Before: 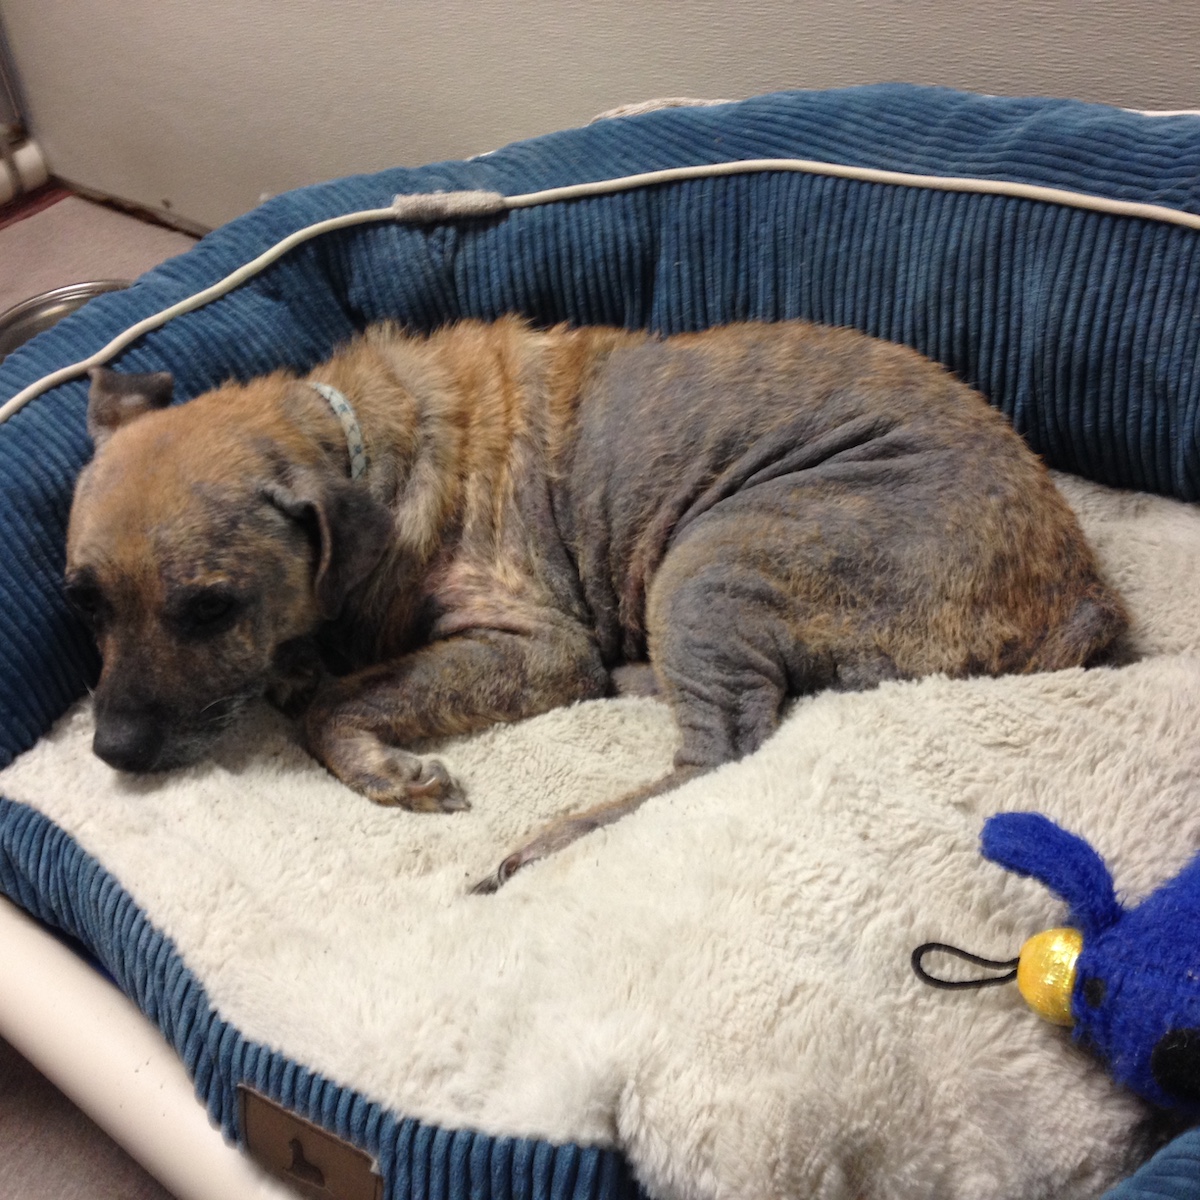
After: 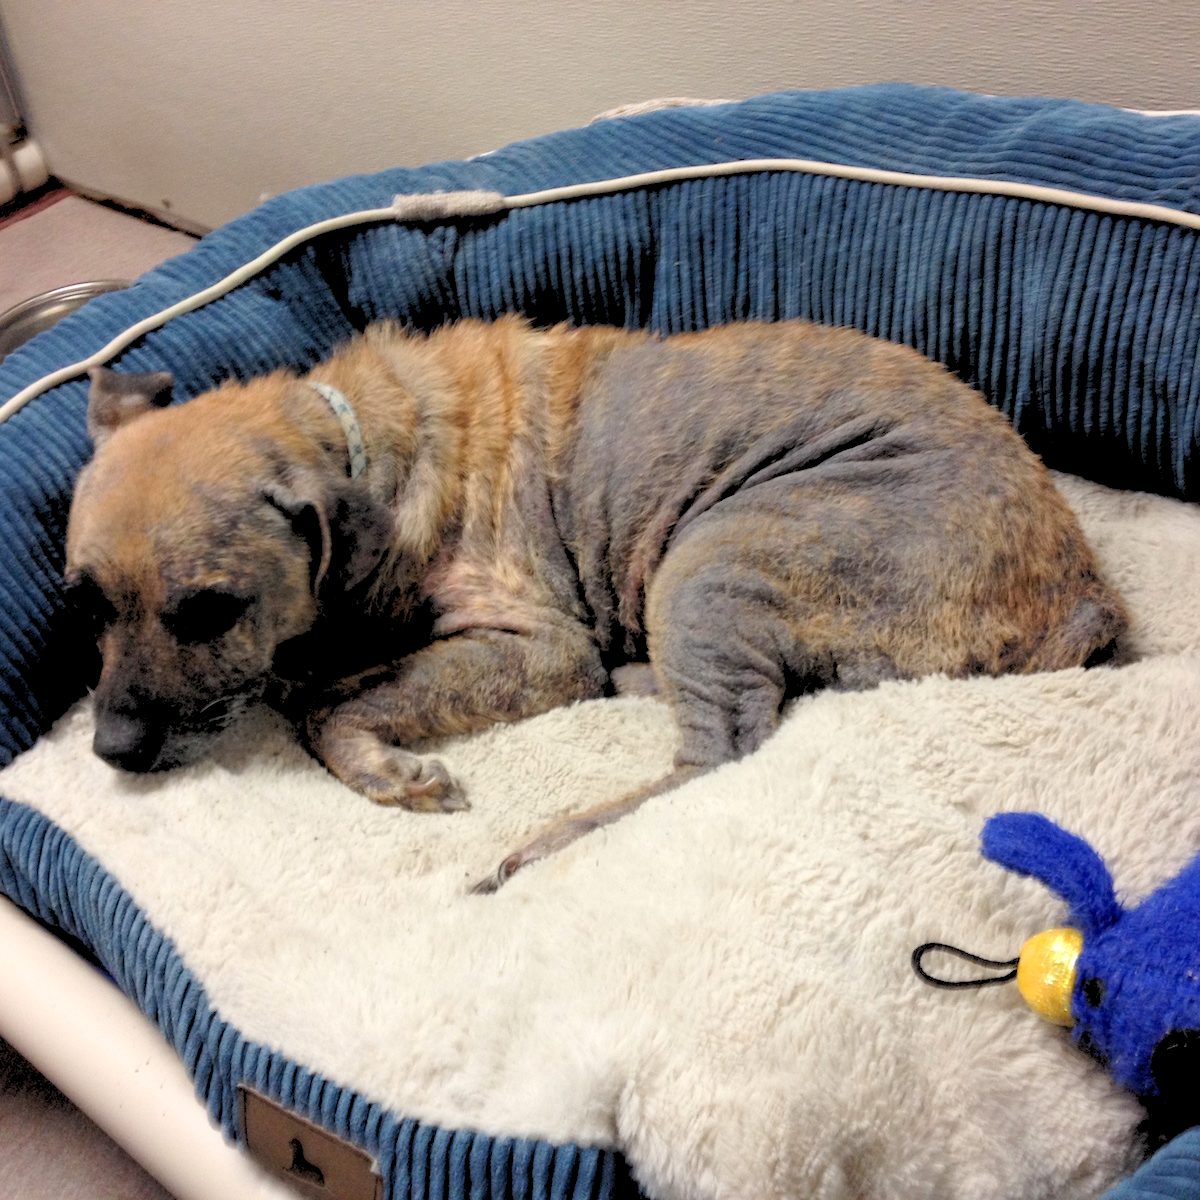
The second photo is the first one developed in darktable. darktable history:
exposure: black level correction 0.003, exposure 0.383 EV, compensate highlight preservation false
rgb levels: preserve colors sum RGB, levels [[0.038, 0.433, 0.934], [0, 0.5, 1], [0, 0.5, 1]]
